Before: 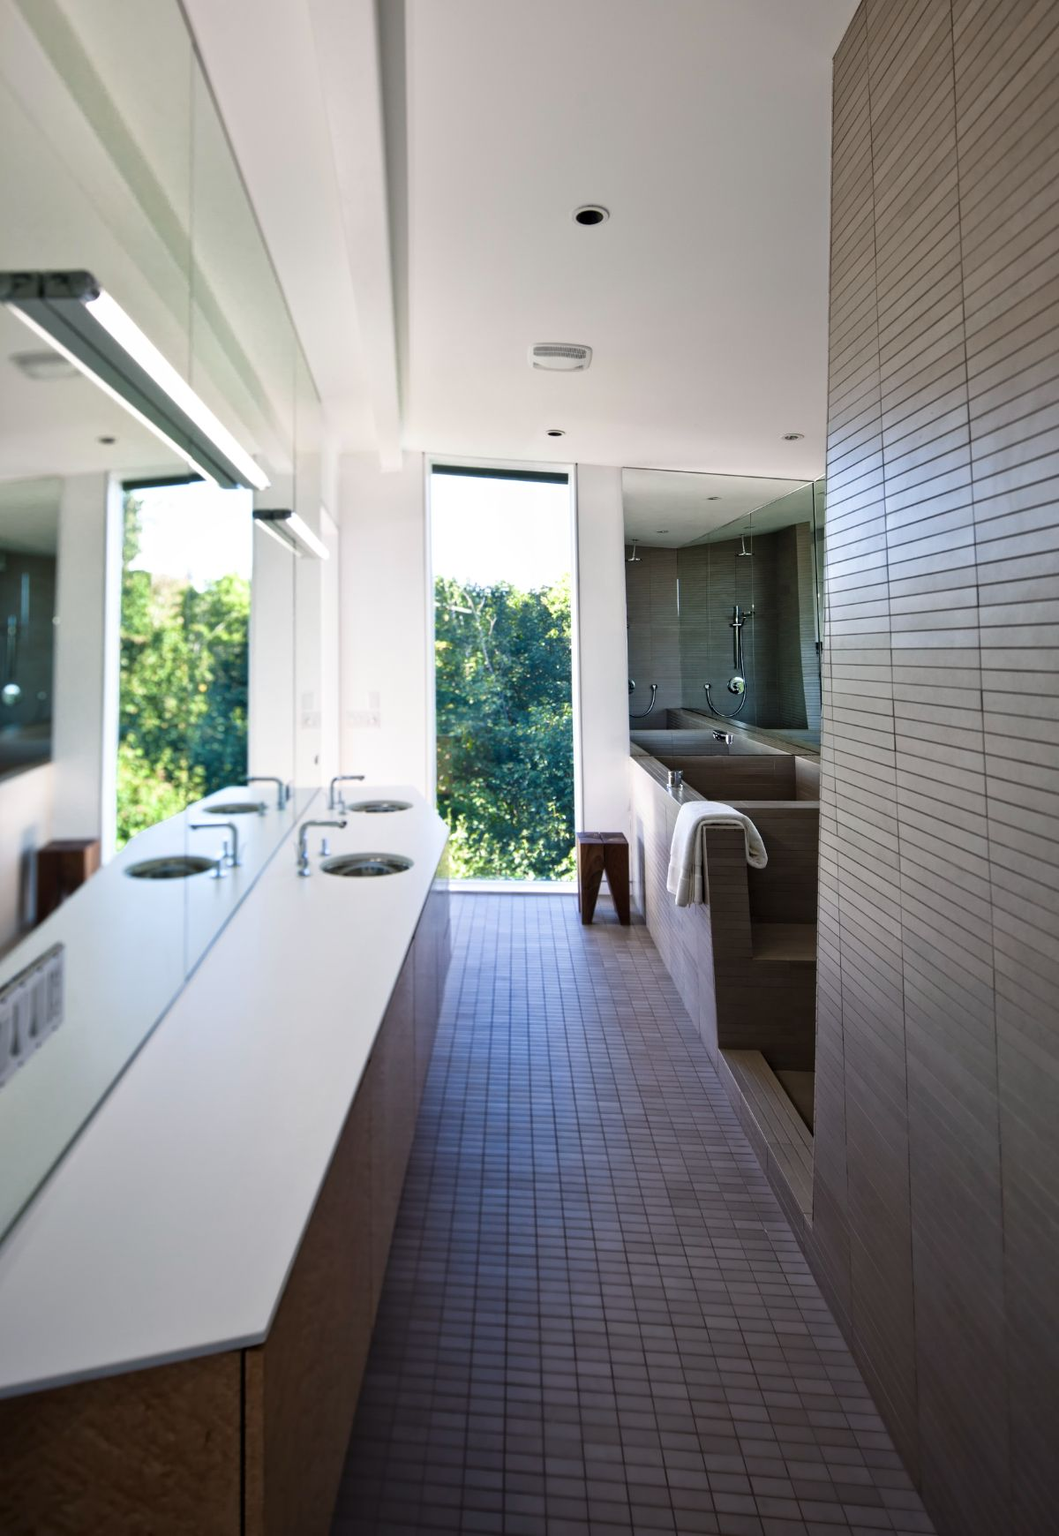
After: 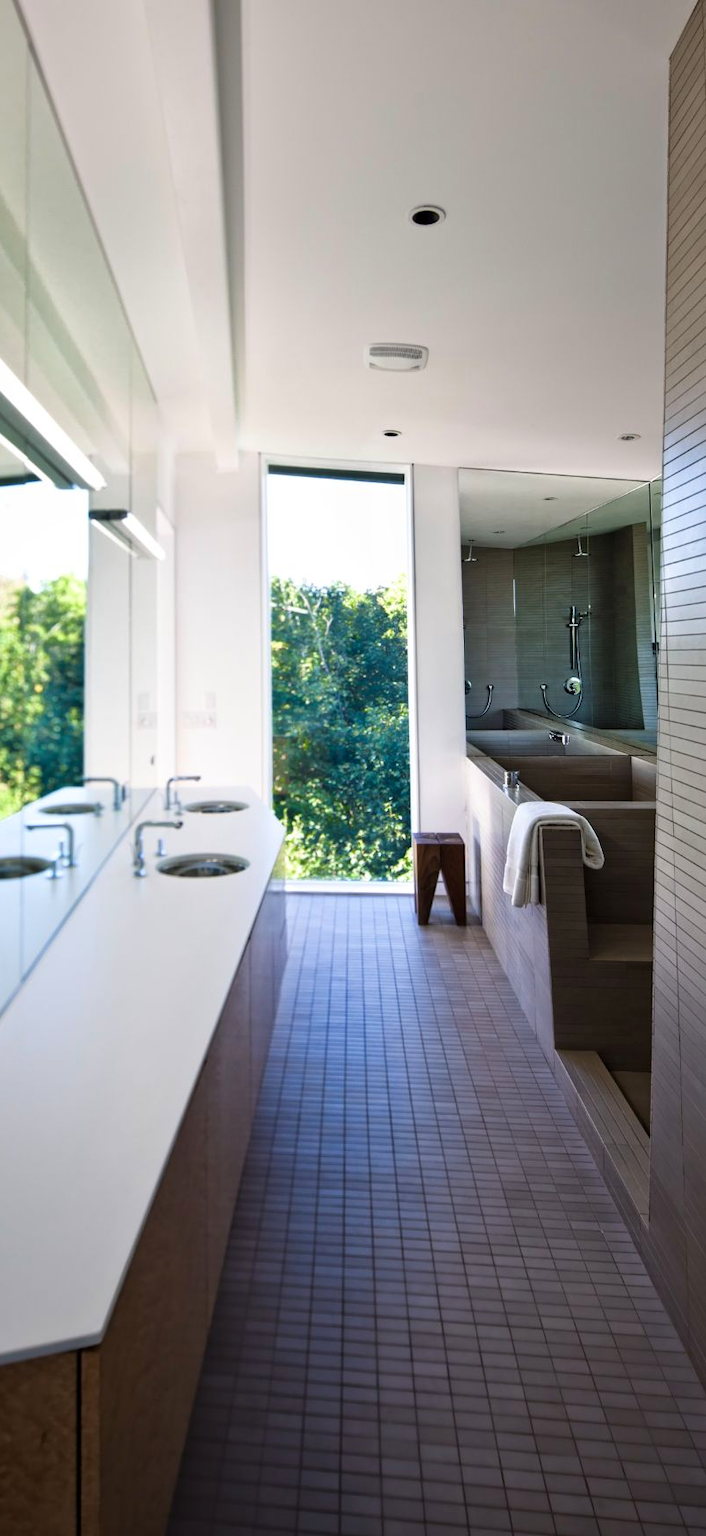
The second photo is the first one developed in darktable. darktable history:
color balance rgb: perceptual saturation grading › global saturation 0.906%, perceptual saturation grading › mid-tones 11.208%, global vibrance 20%
crop and rotate: left 15.555%, right 17.719%
